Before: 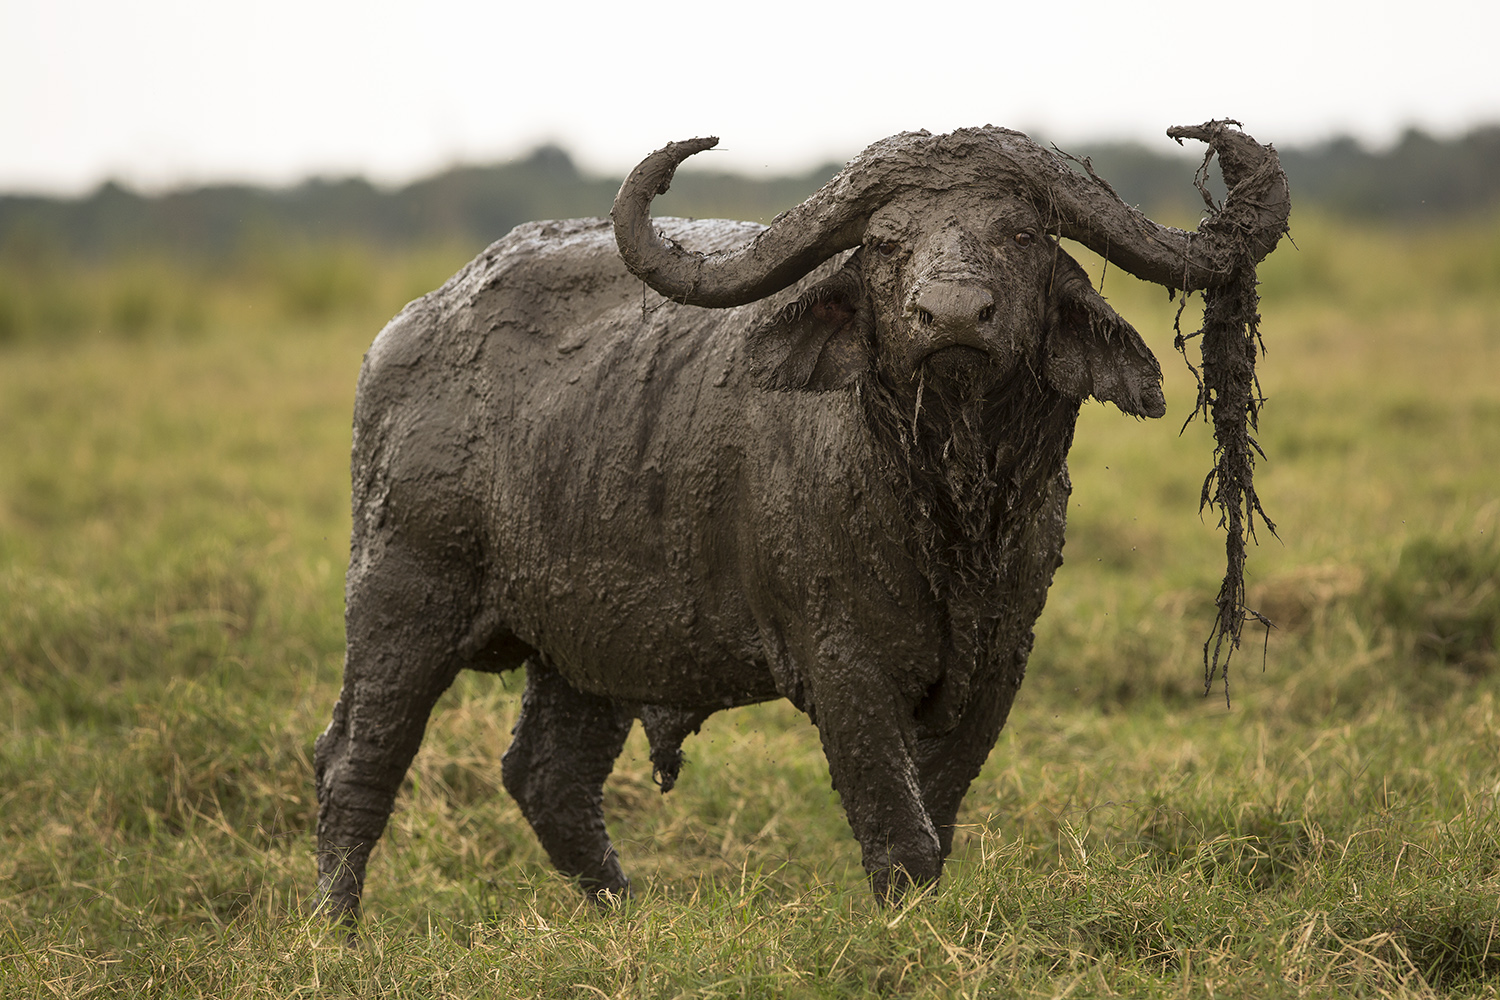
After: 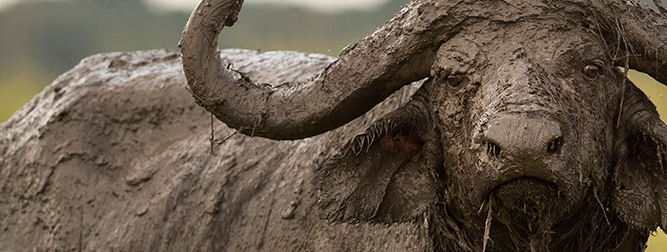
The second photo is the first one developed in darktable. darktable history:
crop: left 28.855%, top 16.868%, right 26.631%, bottom 57.837%
